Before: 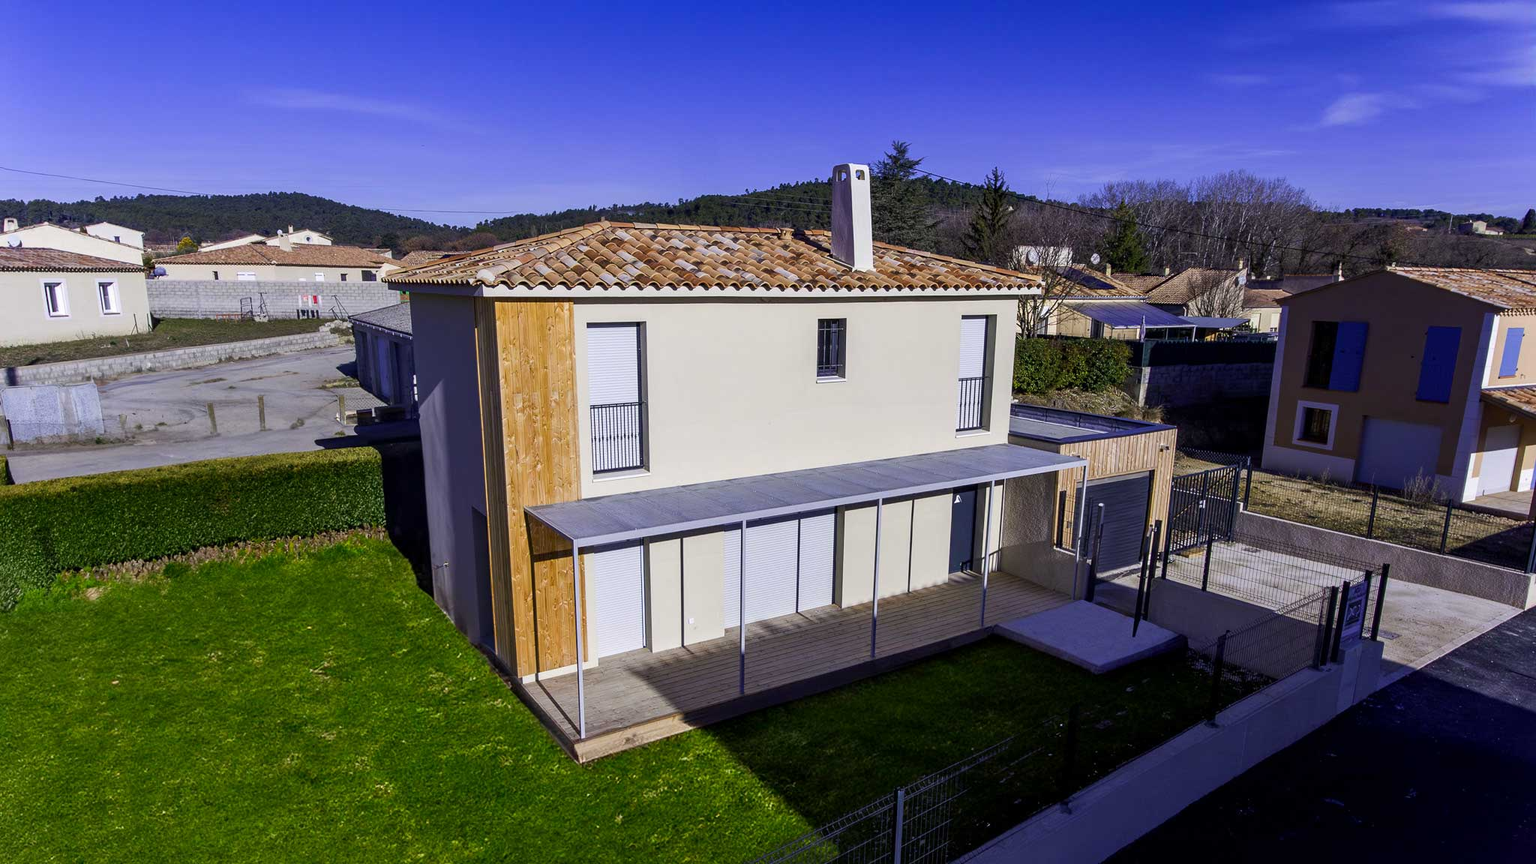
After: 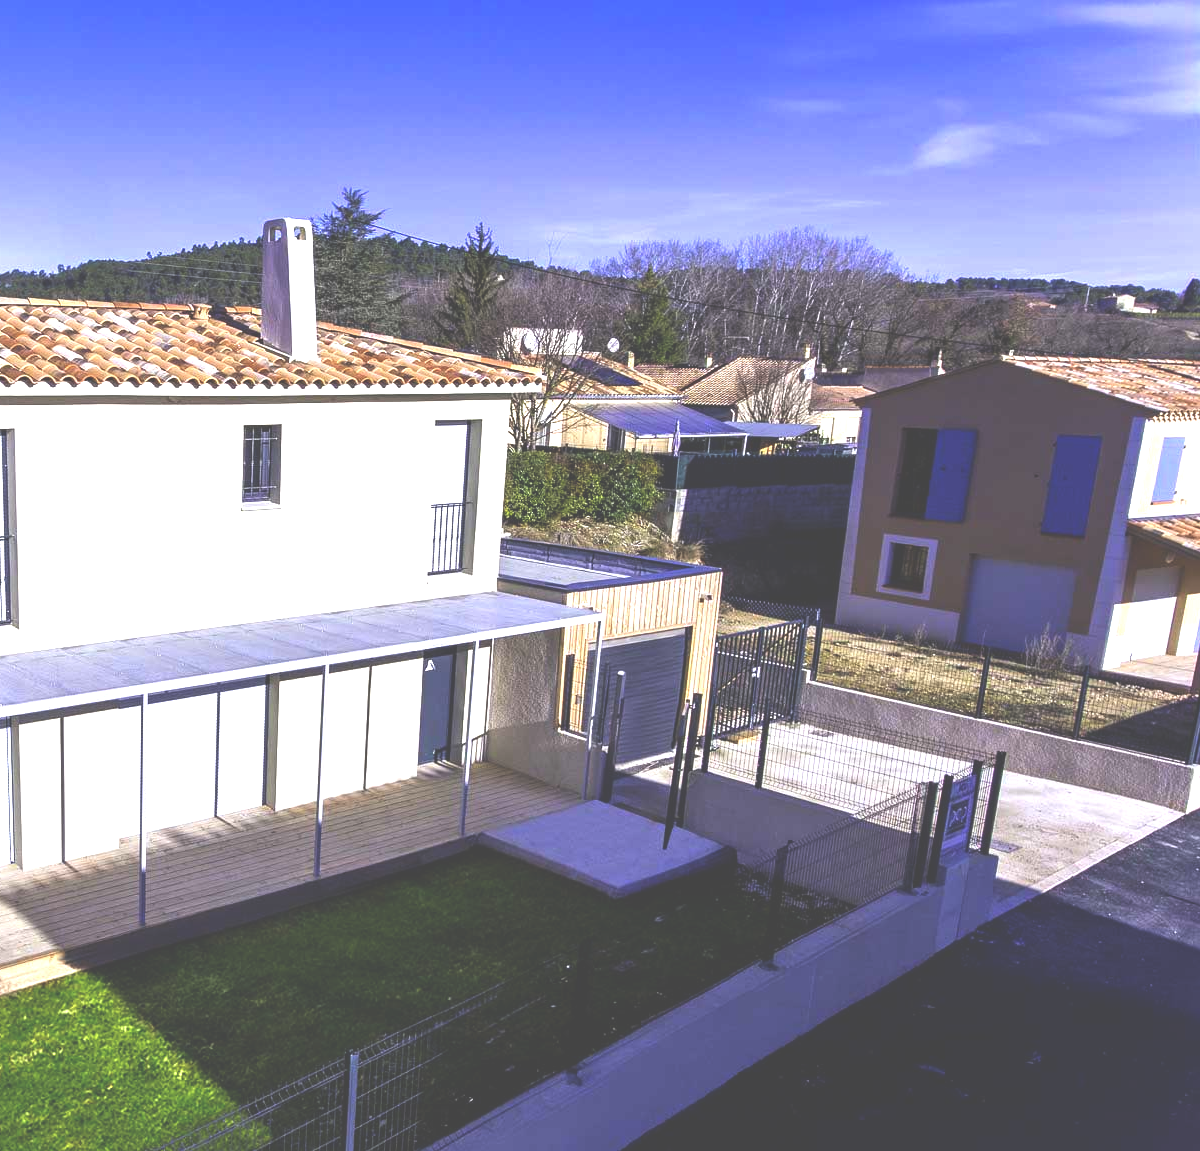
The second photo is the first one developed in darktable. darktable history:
exposure: black level correction -0.023, exposure 1.397 EV, compensate highlight preservation false
crop: left 41.402%
